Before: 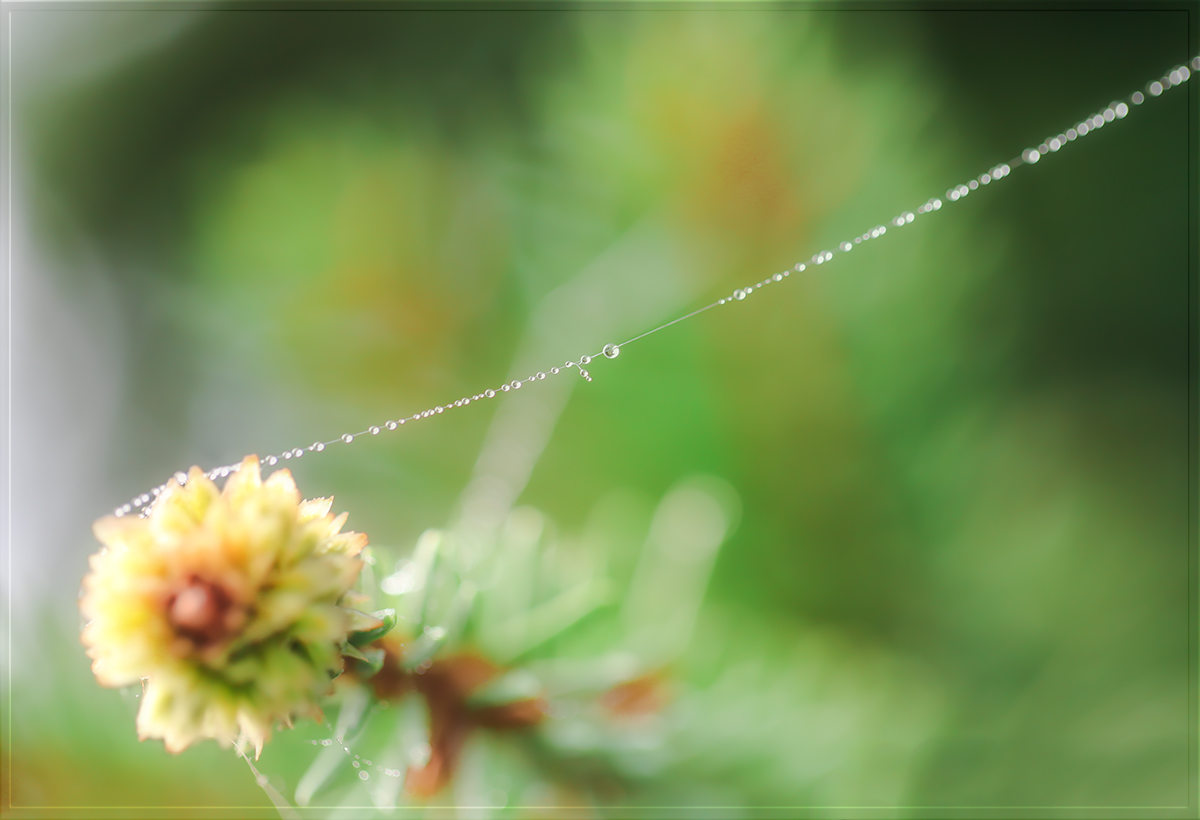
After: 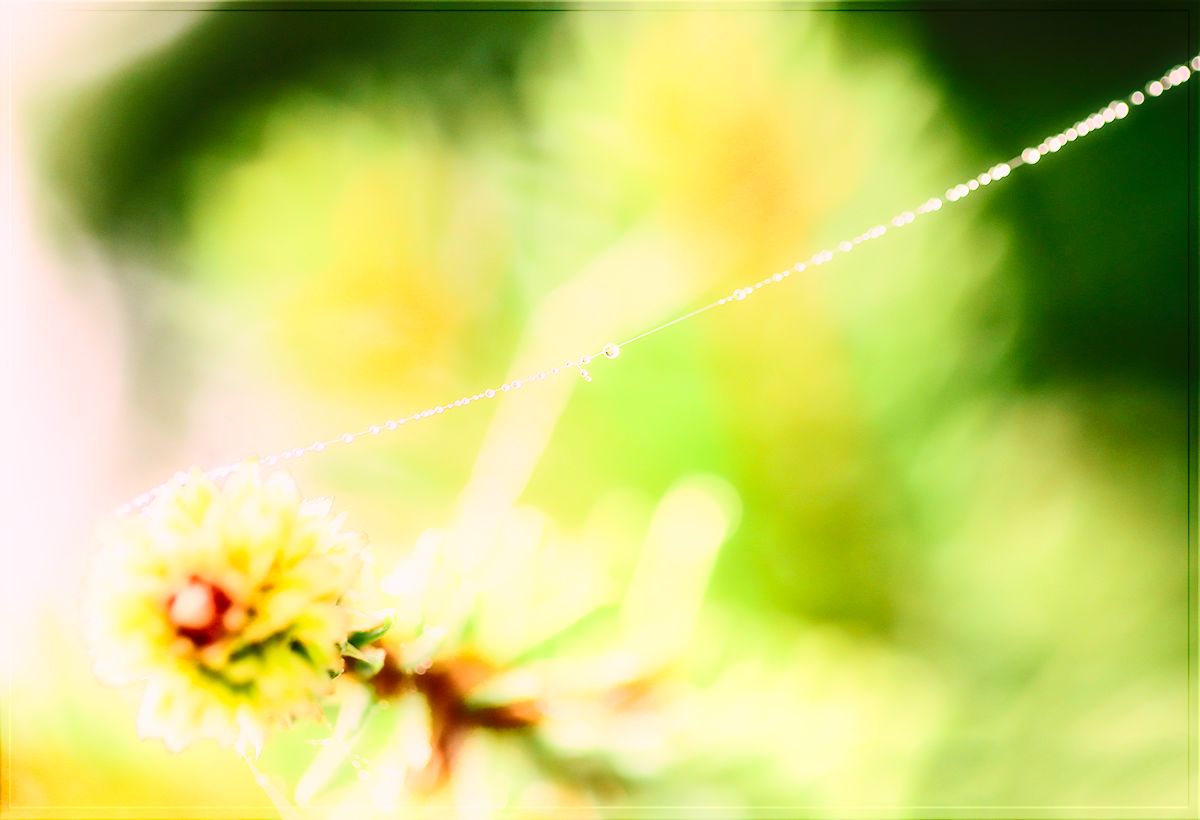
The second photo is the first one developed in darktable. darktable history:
exposure: black level correction 0, exposure 0.953 EV, compensate exposure bias true, compensate highlight preservation false
local contrast: on, module defaults
contrast brightness saturation: contrast 0.4, brightness 0.1, saturation 0.21
color correction: highlights a* 14.52, highlights b* 4.84
base curve: curves: ch0 [(0, 0) (0.032, 0.037) (0.105, 0.228) (0.435, 0.76) (0.856, 0.983) (1, 1)], preserve colors none
